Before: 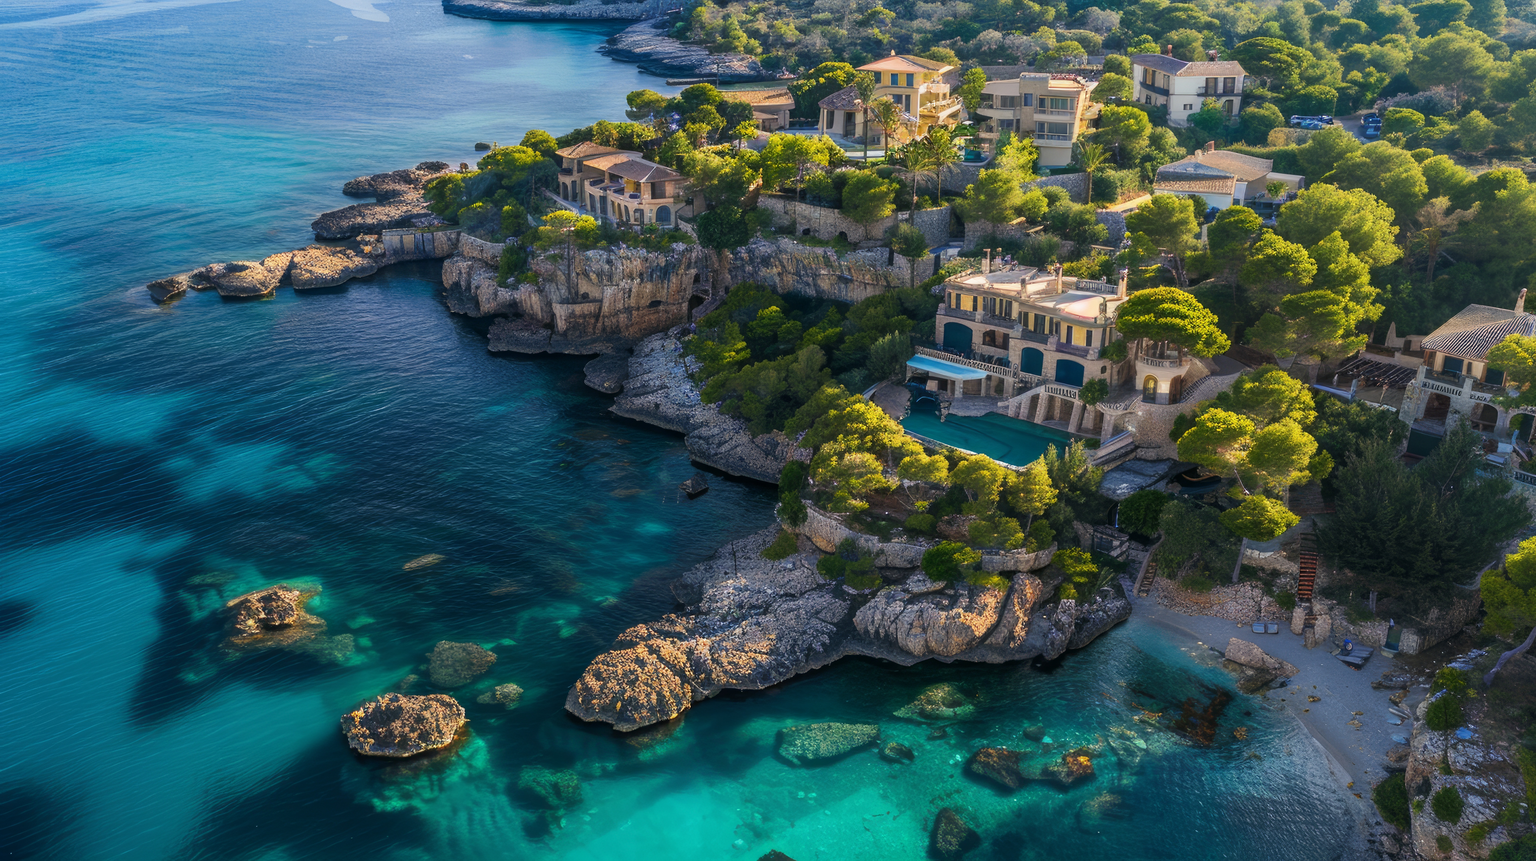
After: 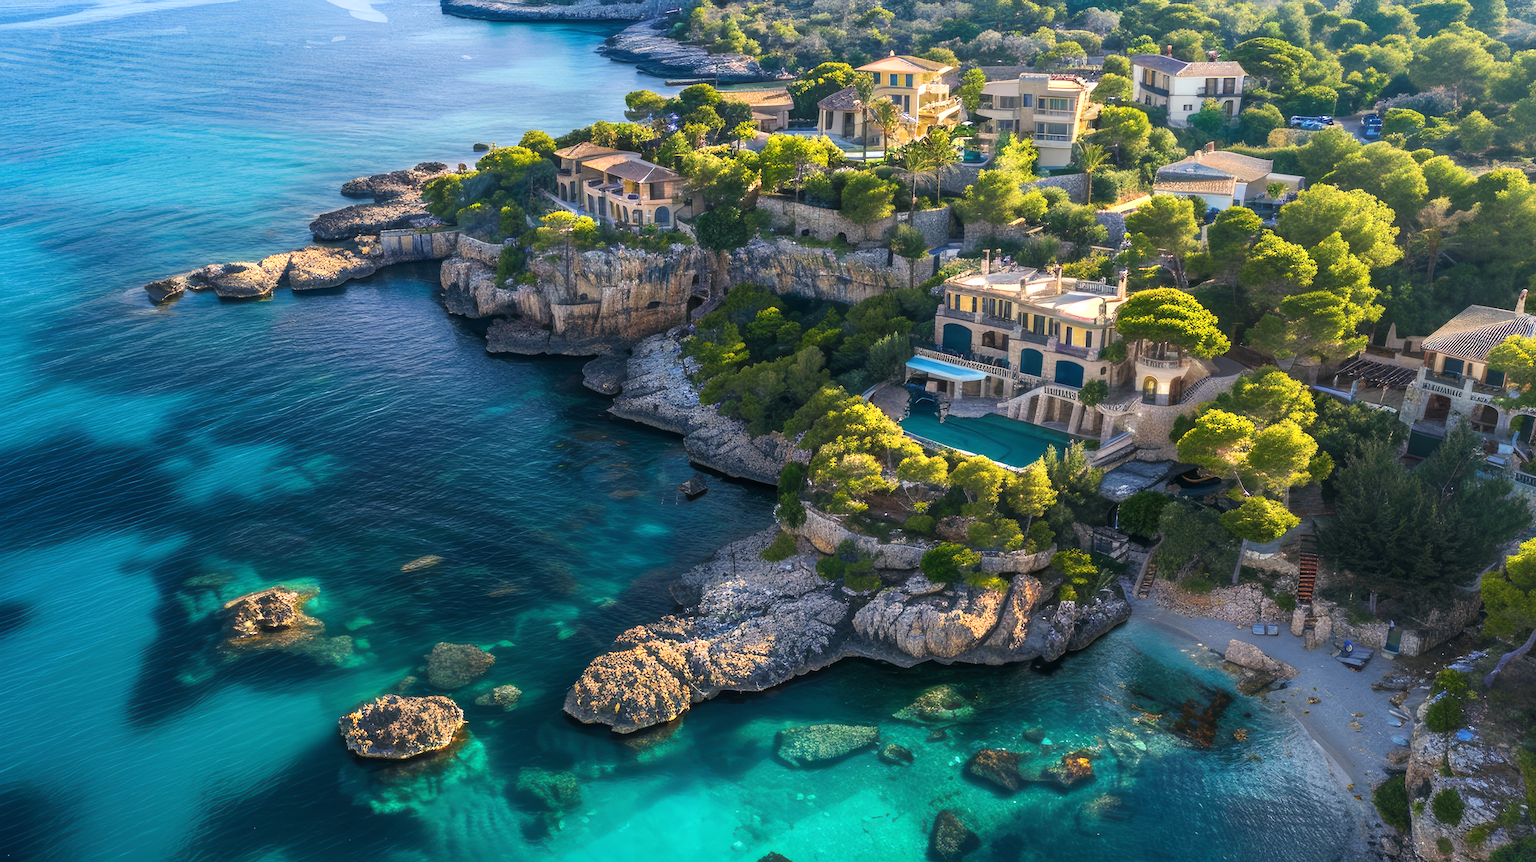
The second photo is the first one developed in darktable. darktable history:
crop and rotate: left 0.197%, bottom 0.009%
exposure: black level correction 0, exposure 0.5 EV, compensate exposure bias true, compensate highlight preservation false
